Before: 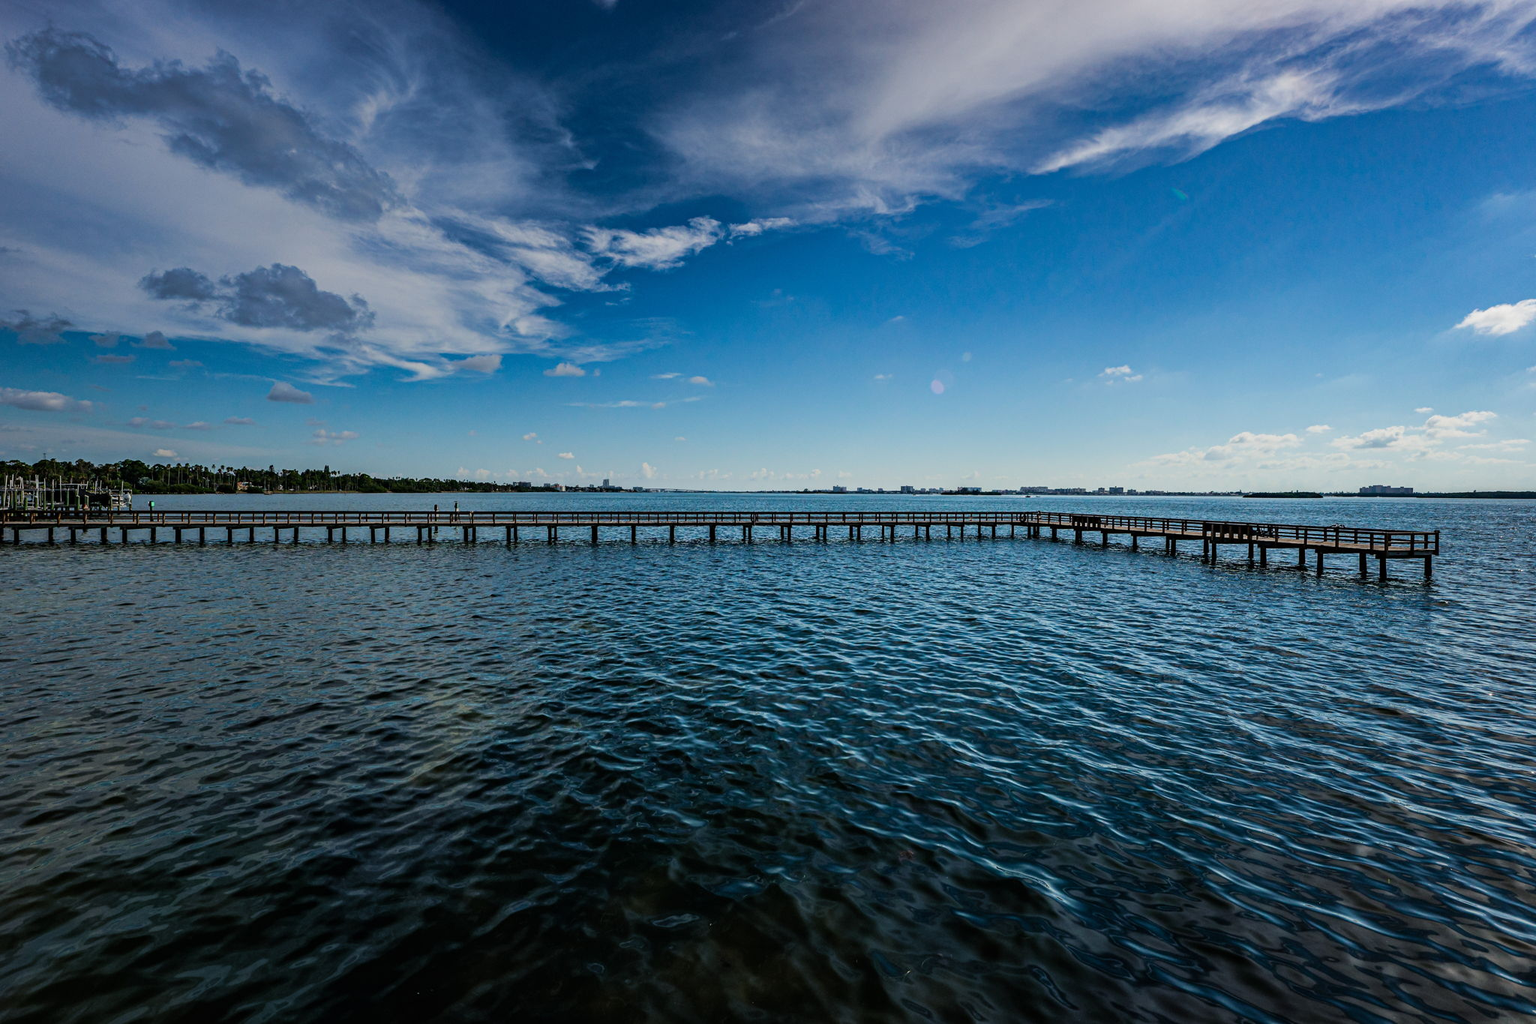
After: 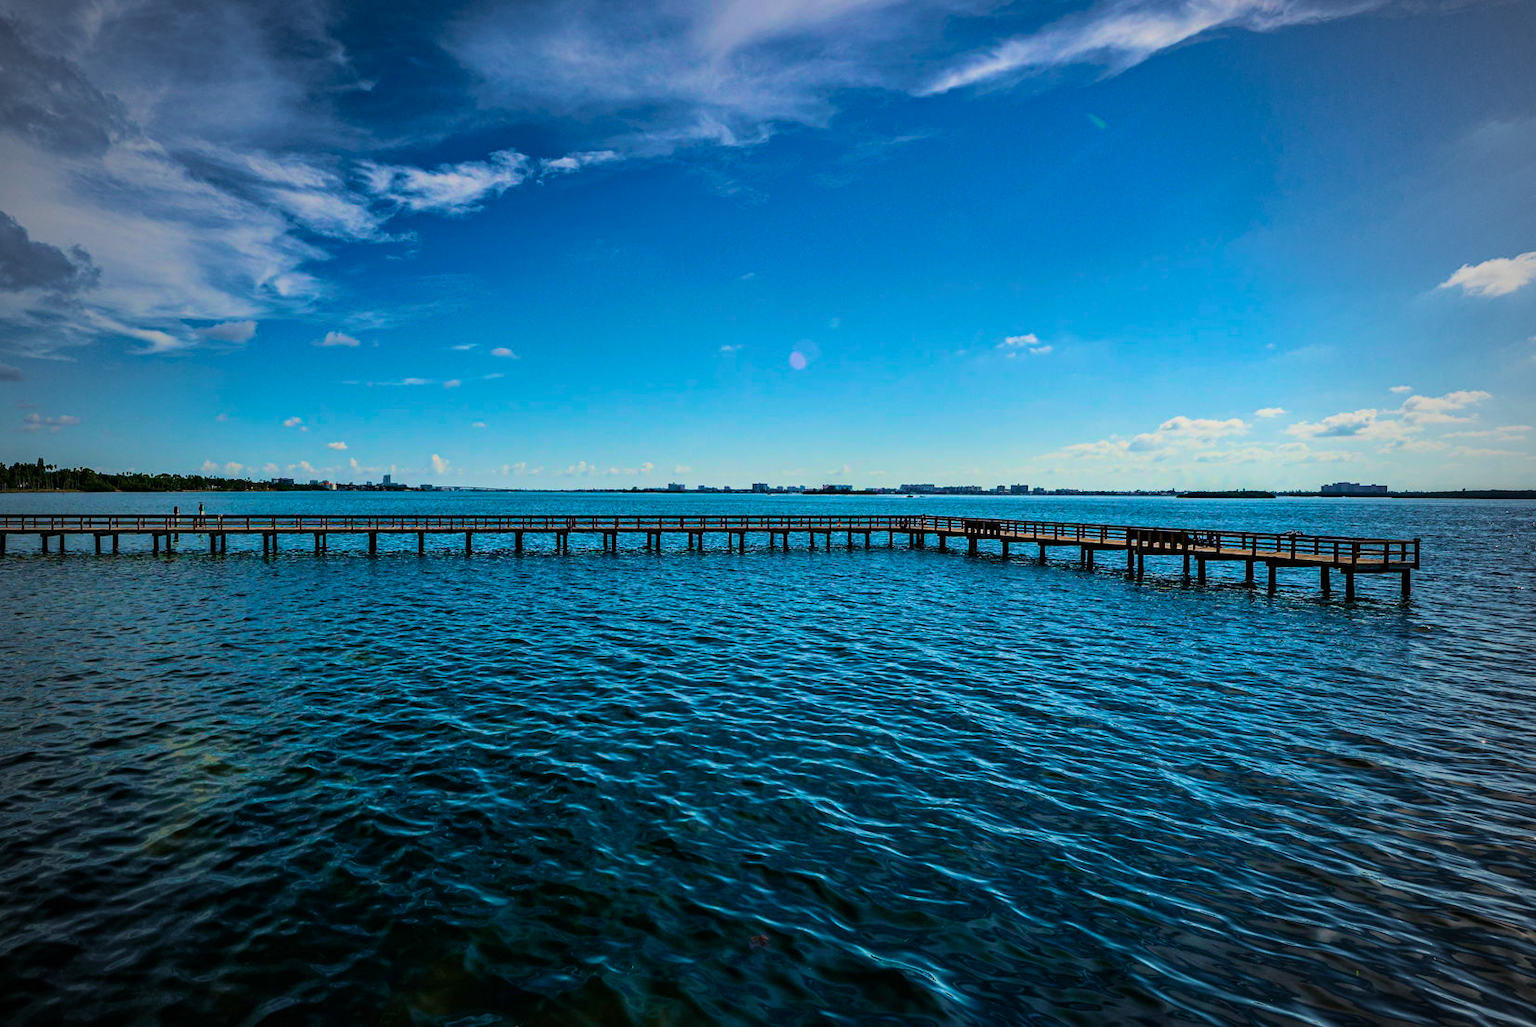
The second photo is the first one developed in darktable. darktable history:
velvia: strength 74.69%
crop: left 19.164%, top 9.427%, right 0%, bottom 9.592%
vignetting: fall-off start 67.13%, width/height ratio 1.009
contrast brightness saturation: contrast 0.09, saturation 0.272
